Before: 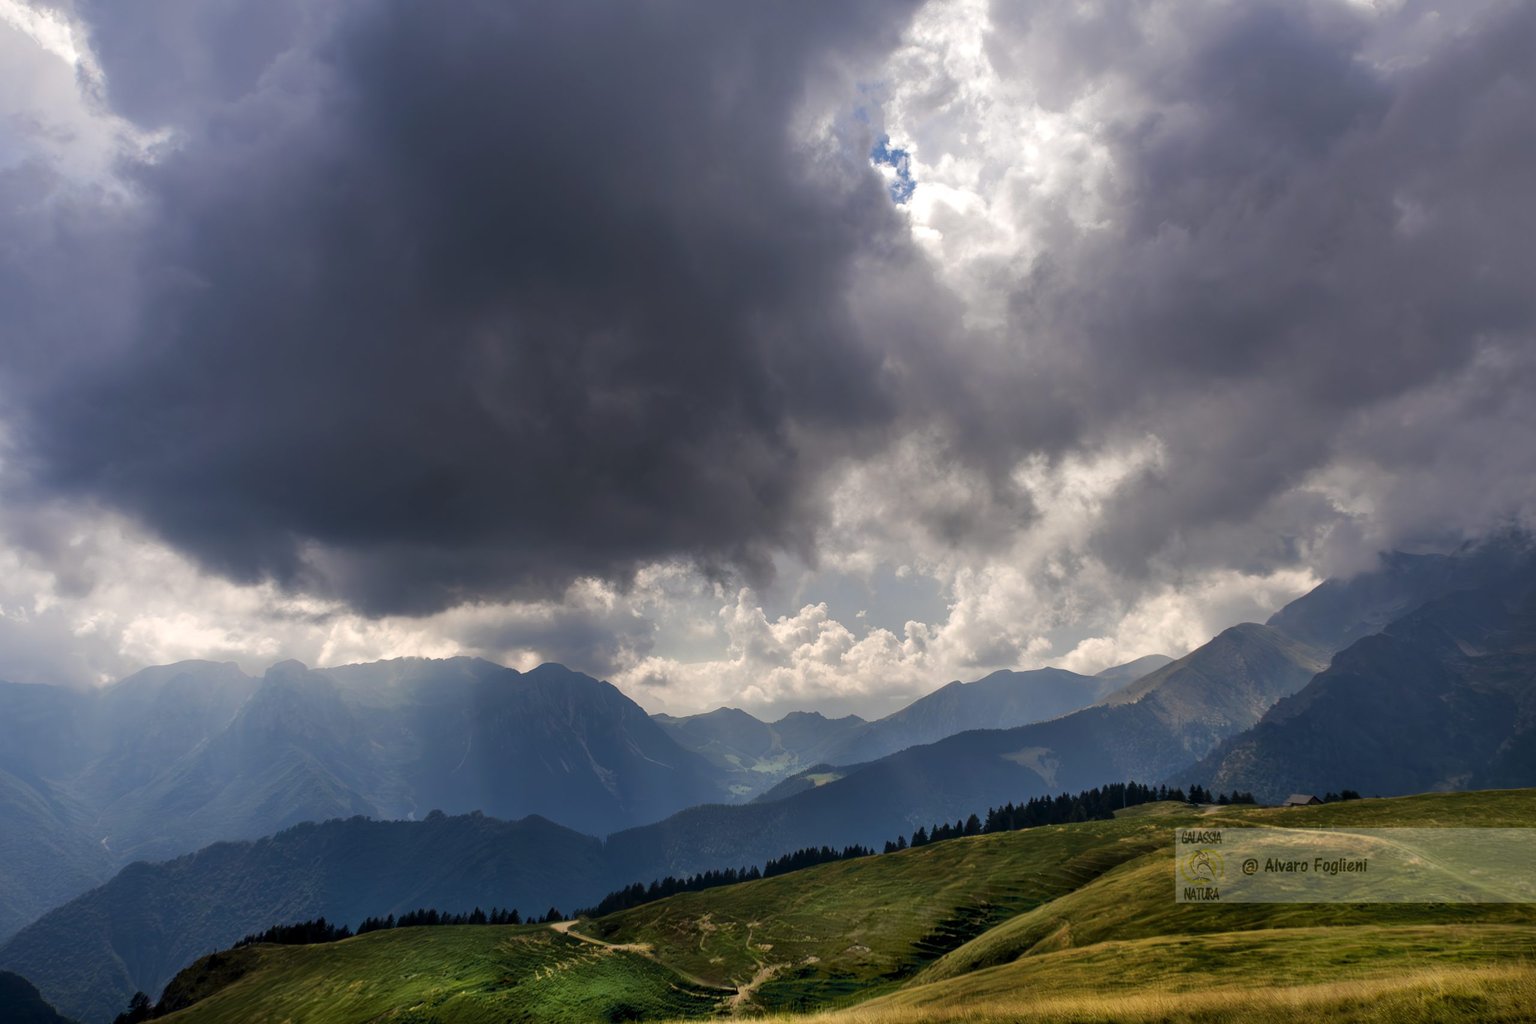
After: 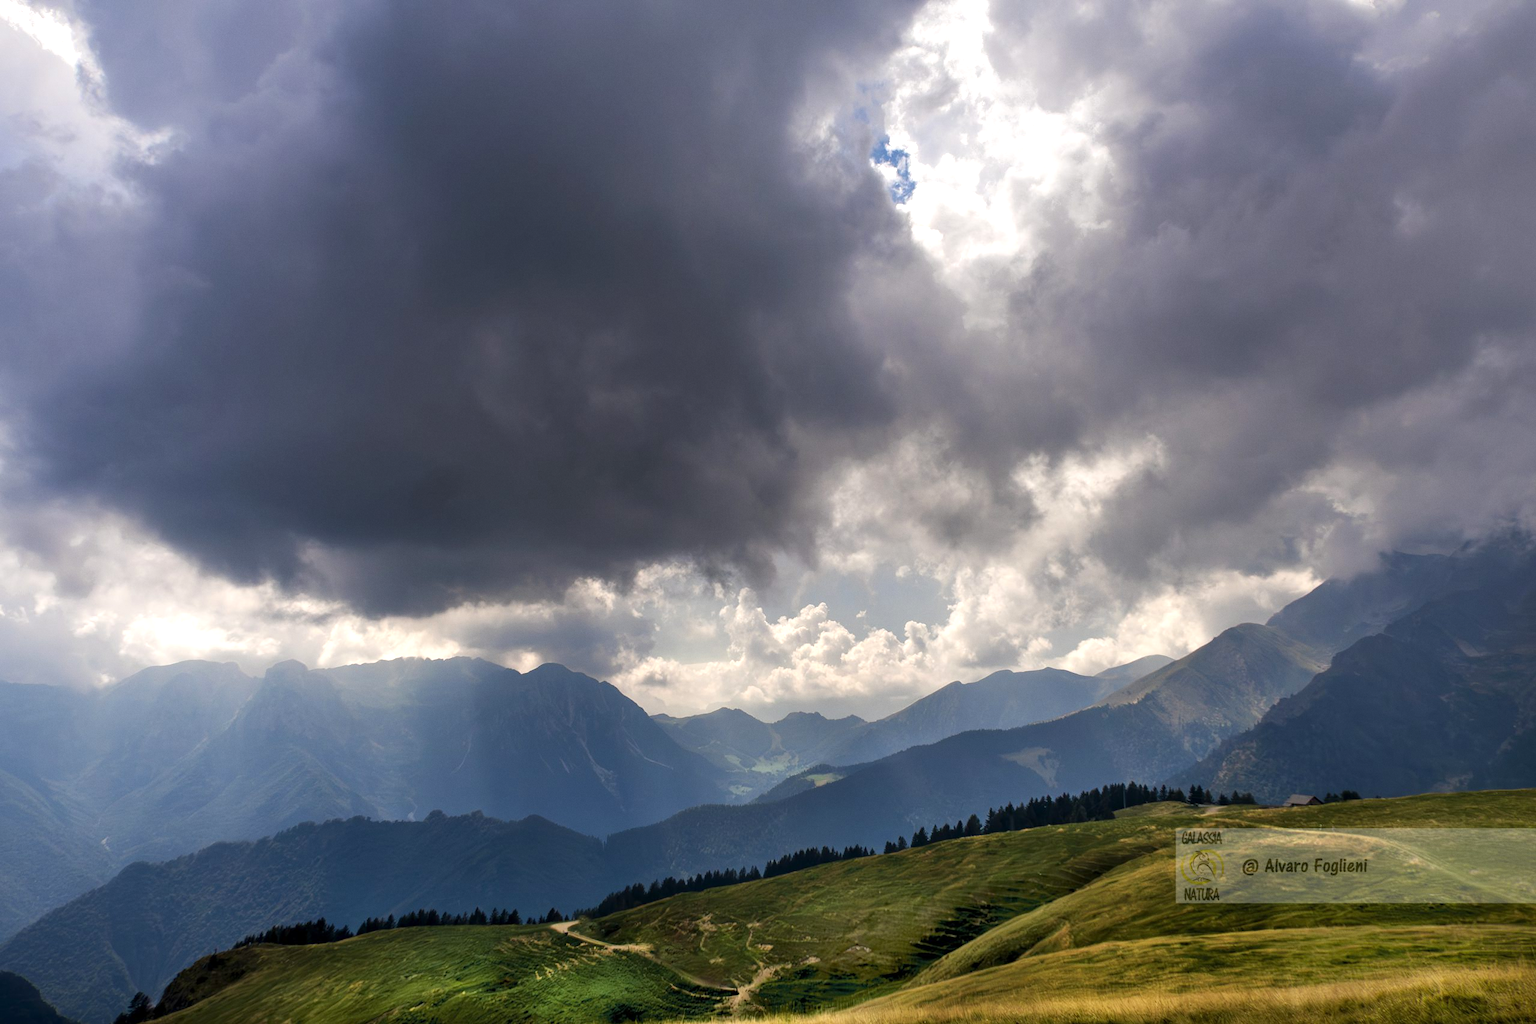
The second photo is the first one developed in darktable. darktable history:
grain: coarseness 0.09 ISO, strength 10%
exposure: exposure 0.376 EV, compensate highlight preservation false
